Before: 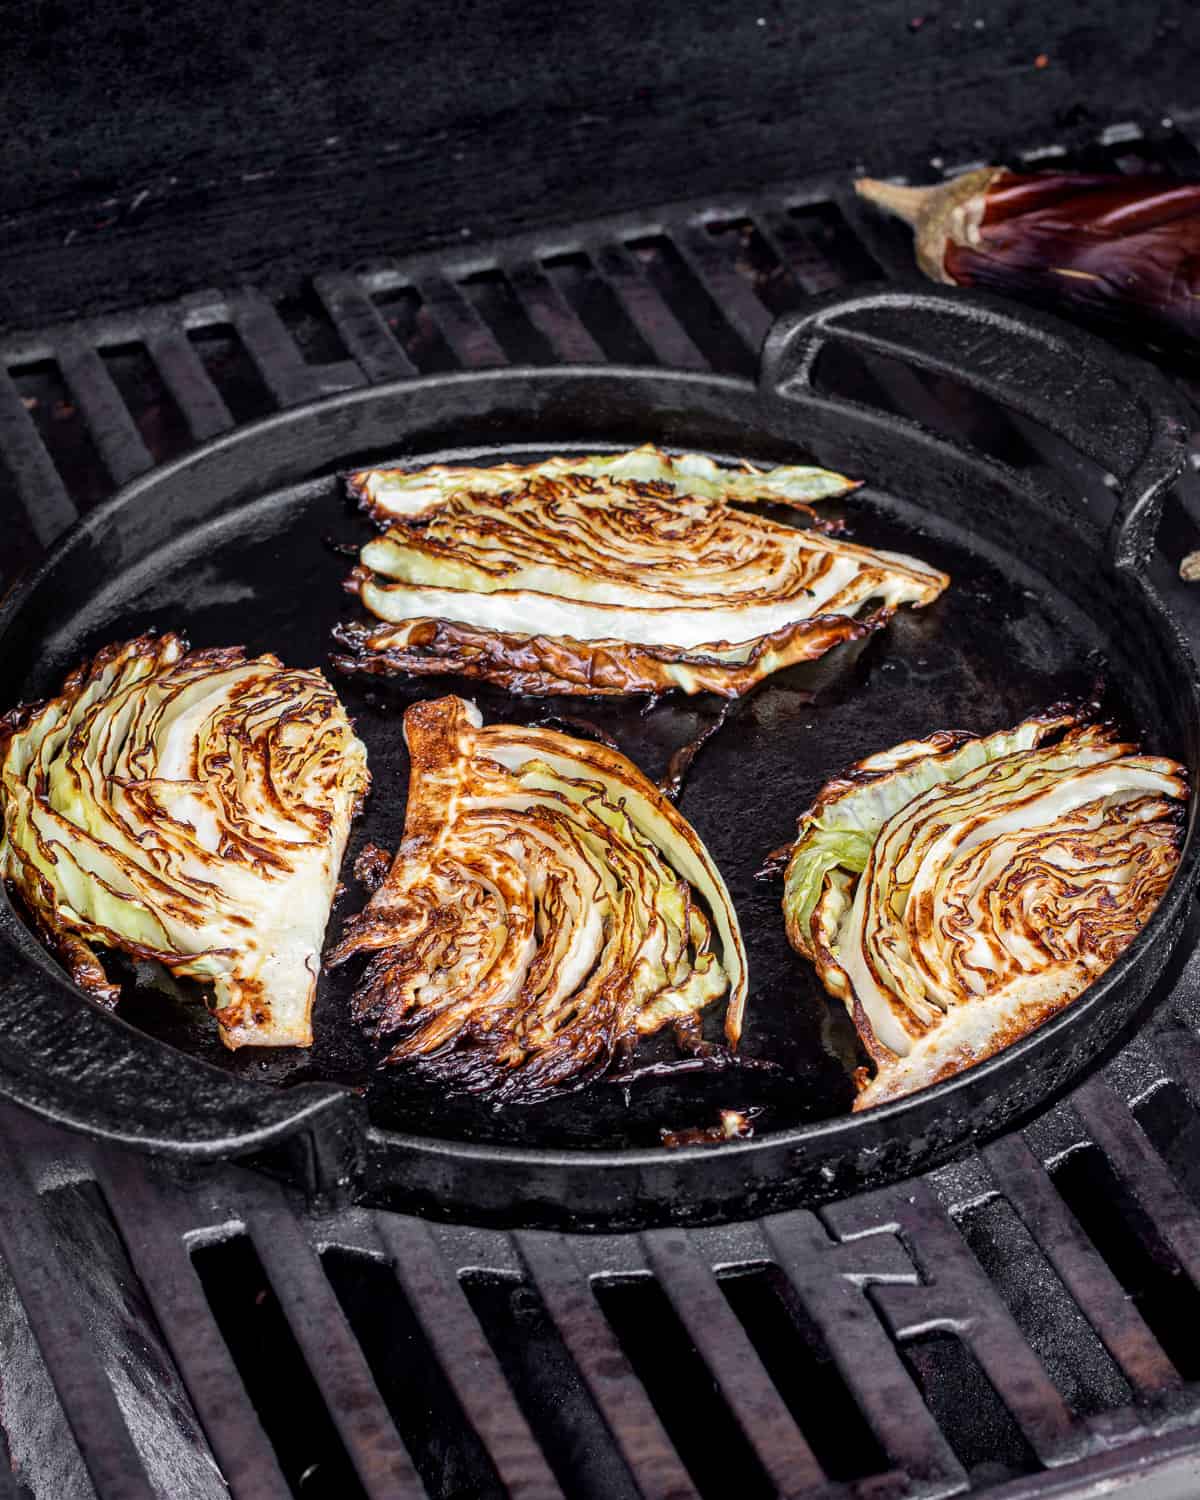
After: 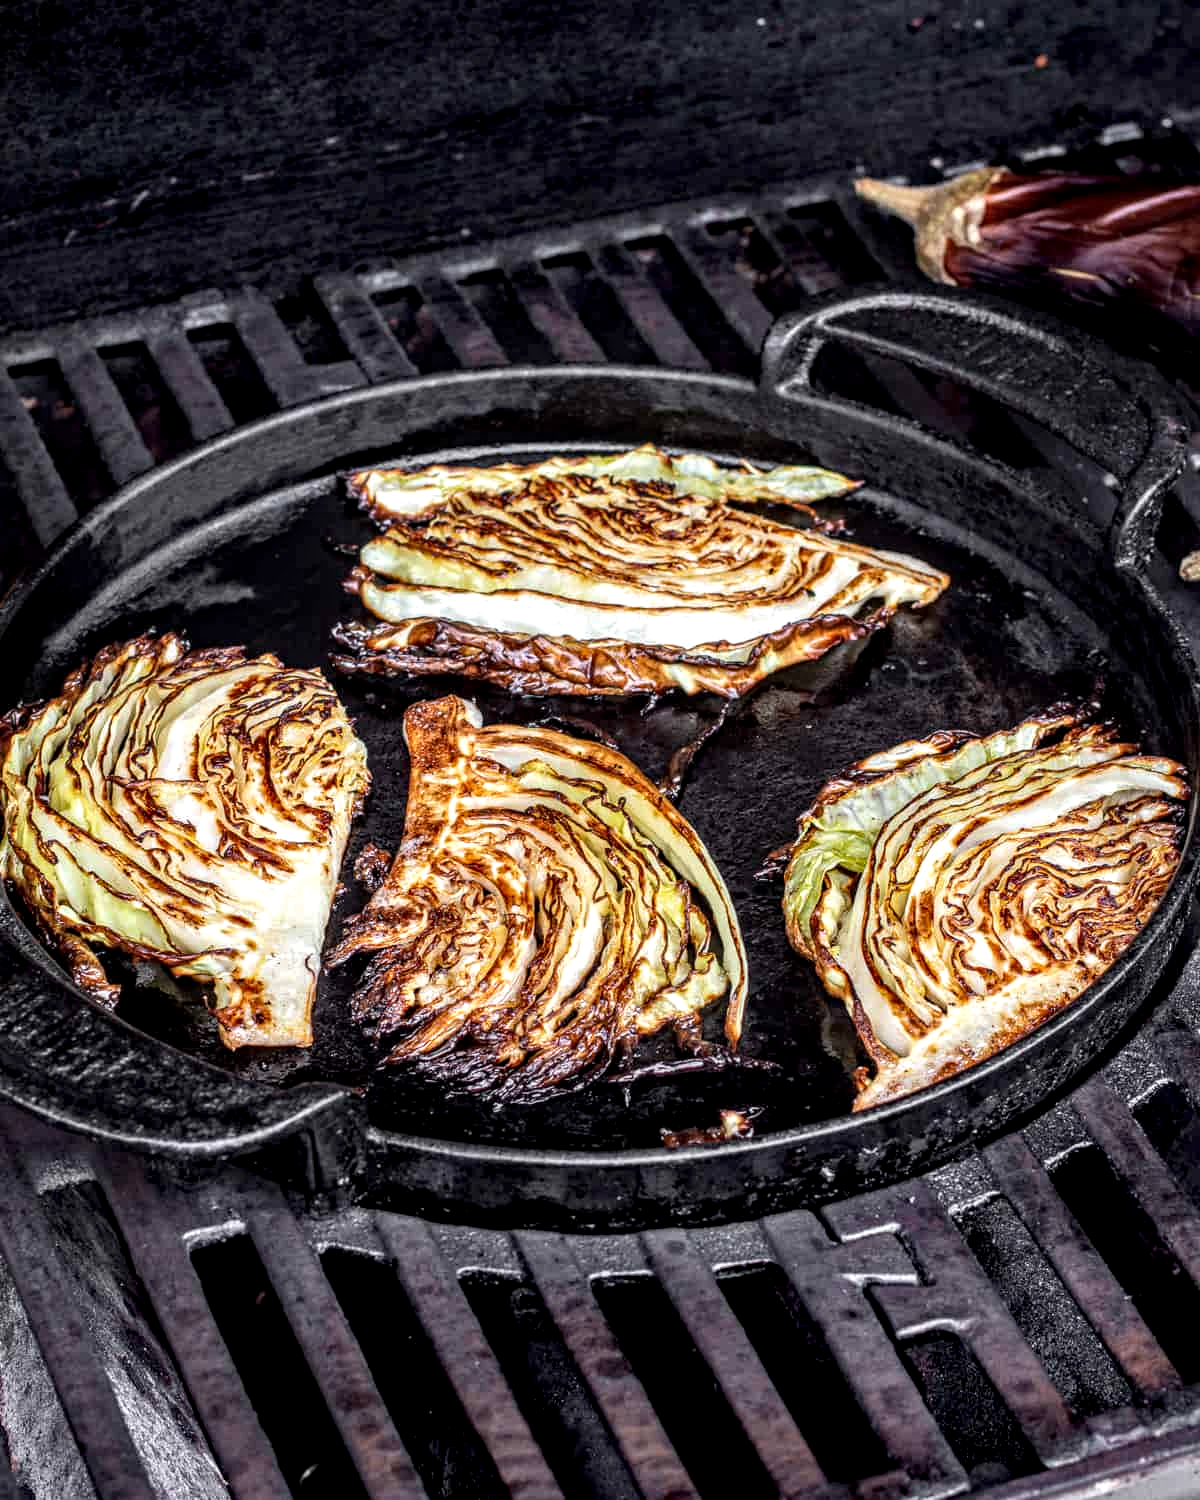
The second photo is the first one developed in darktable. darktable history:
haze removal: compatibility mode true, adaptive false
local contrast: detail 160%
